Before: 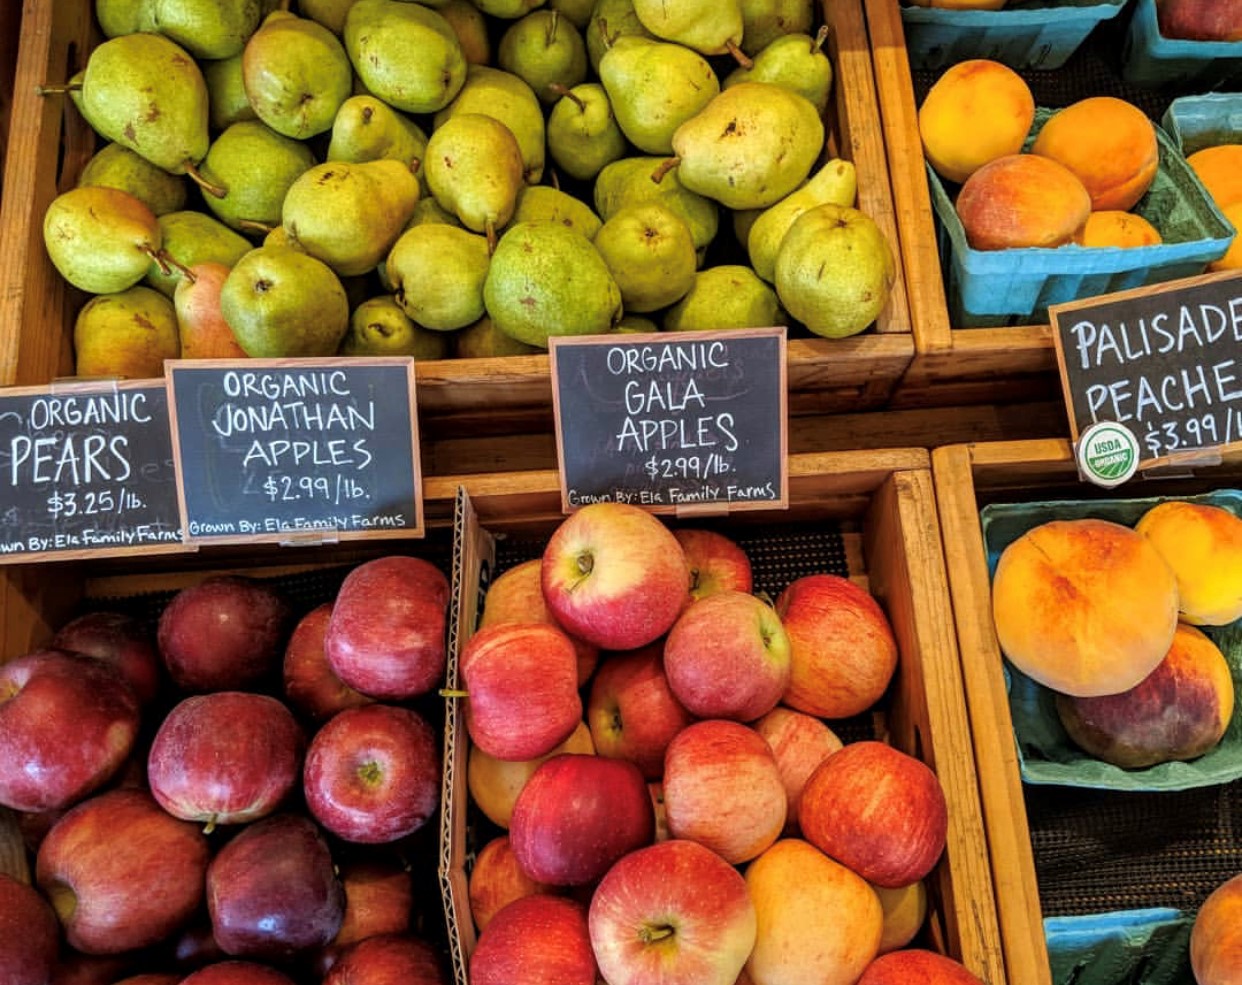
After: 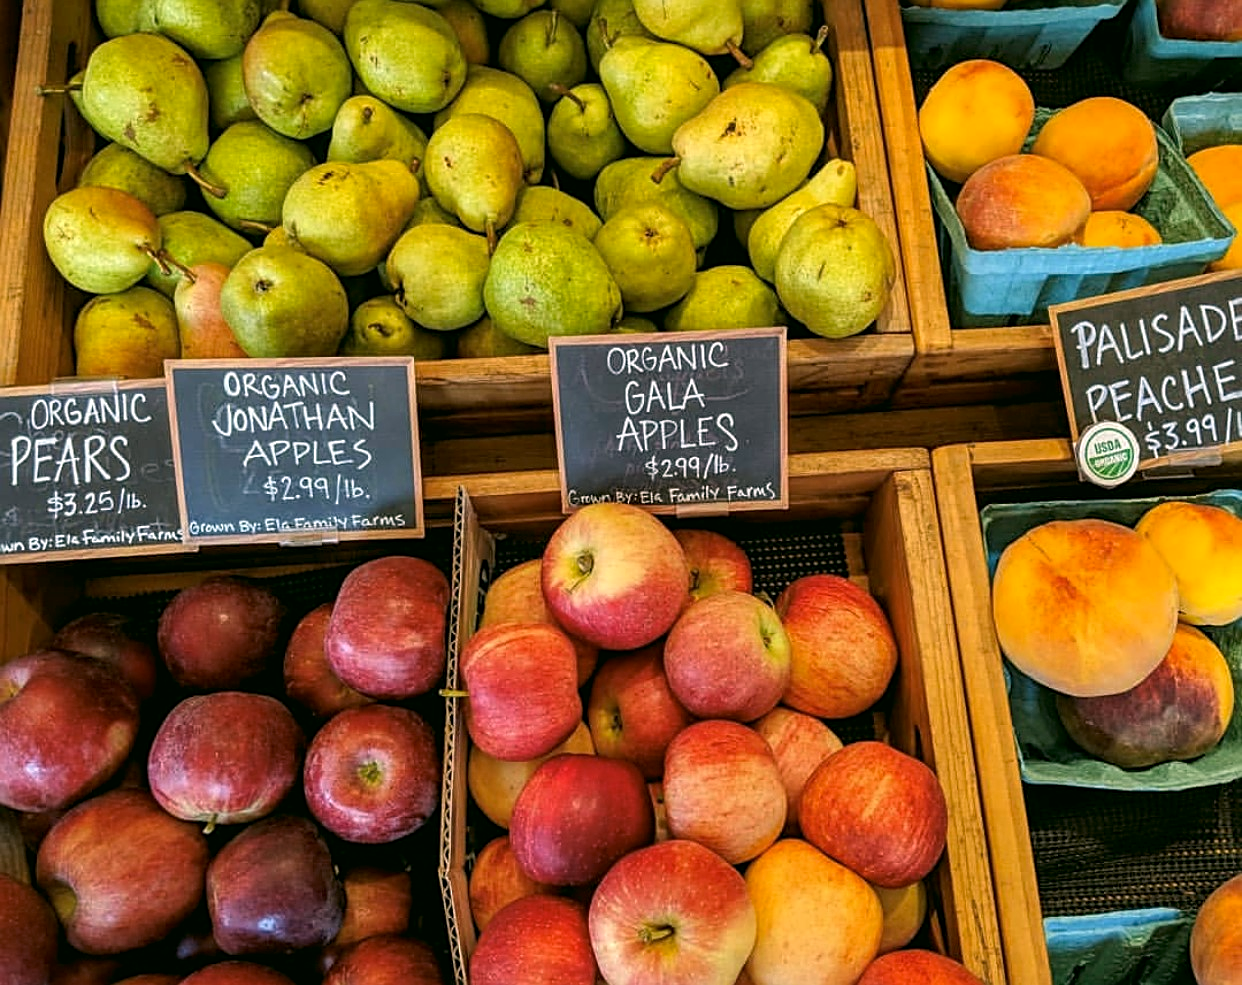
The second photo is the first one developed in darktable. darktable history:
sharpen: on, module defaults
color correction: highlights a* 4.02, highlights b* 4.98, shadows a* -7.55, shadows b* 4.98
